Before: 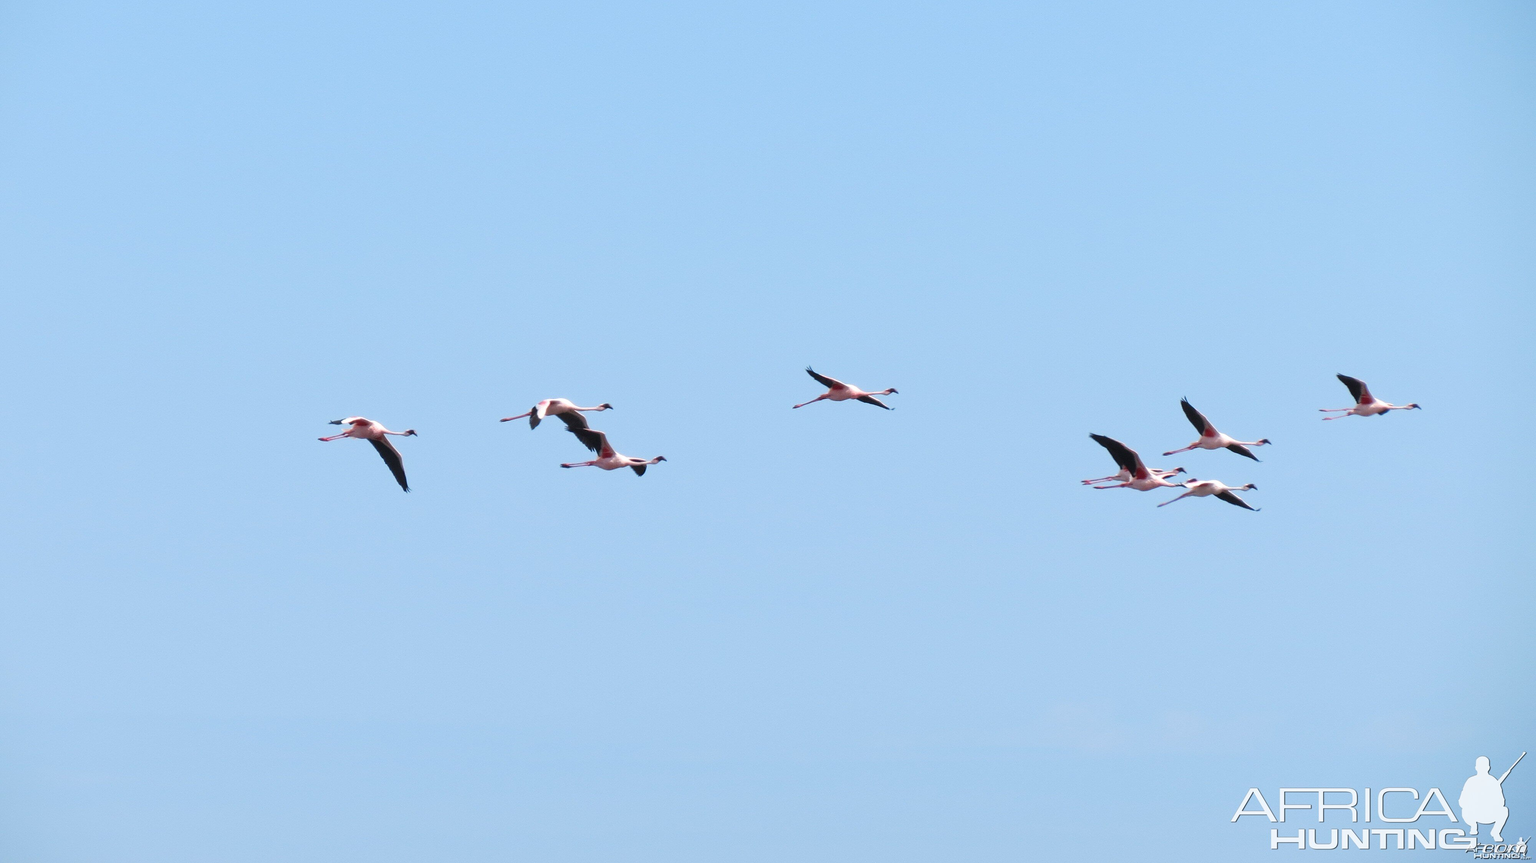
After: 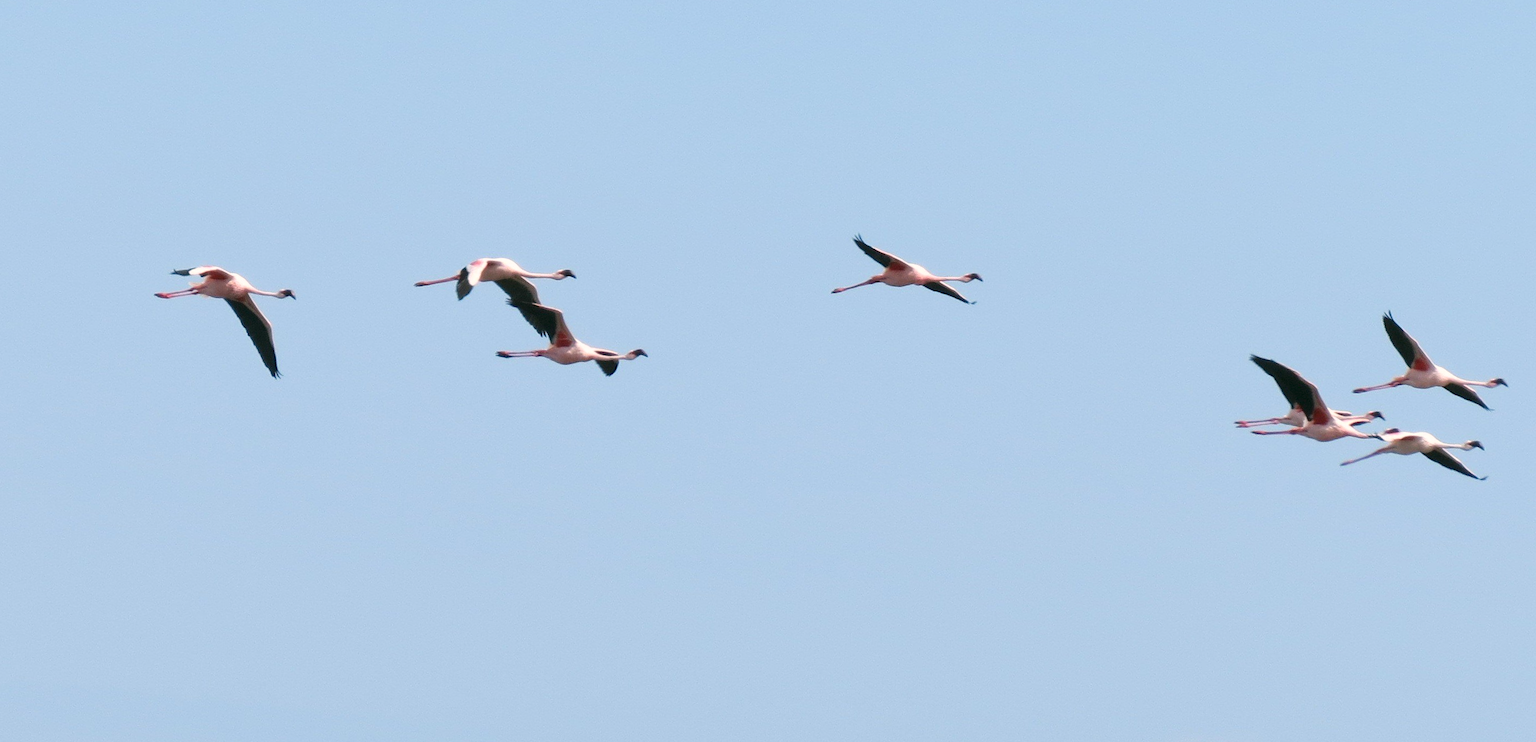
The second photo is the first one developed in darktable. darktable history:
crop and rotate: angle -3.57°, left 9.741%, top 20.819%, right 12.319%, bottom 12.141%
color correction: highlights a* 4, highlights b* 4.95, shadows a* -7.43, shadows b* 4.55
